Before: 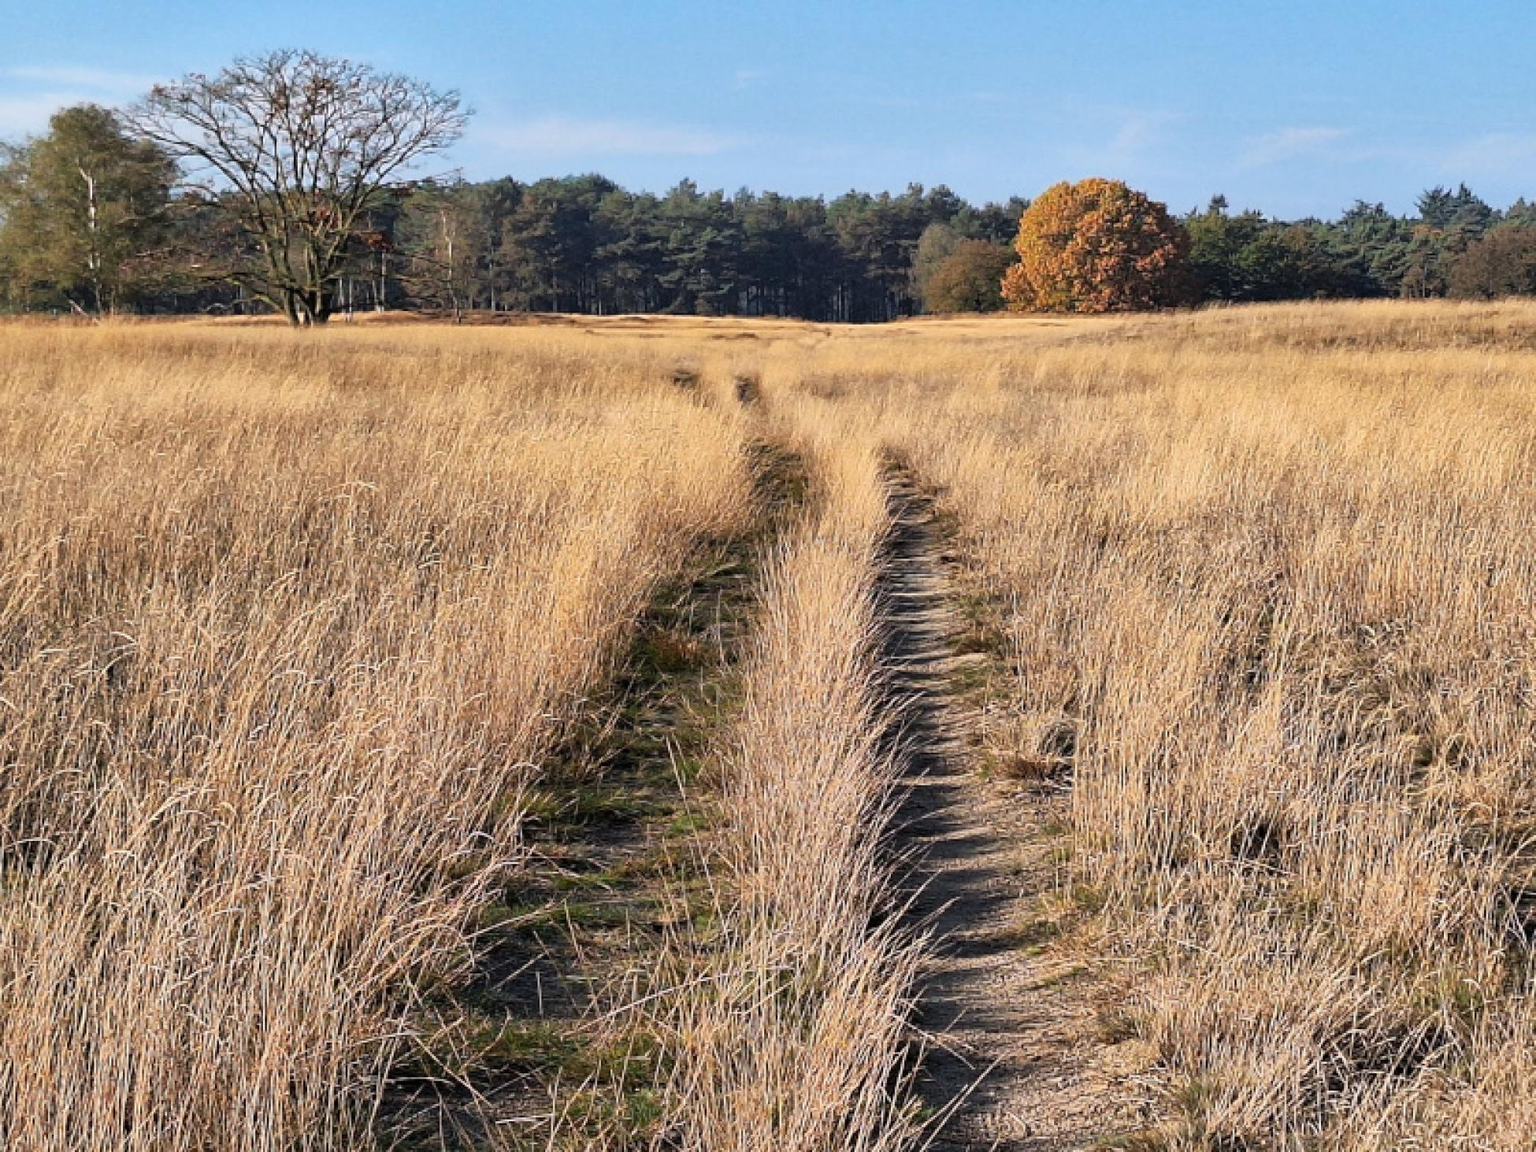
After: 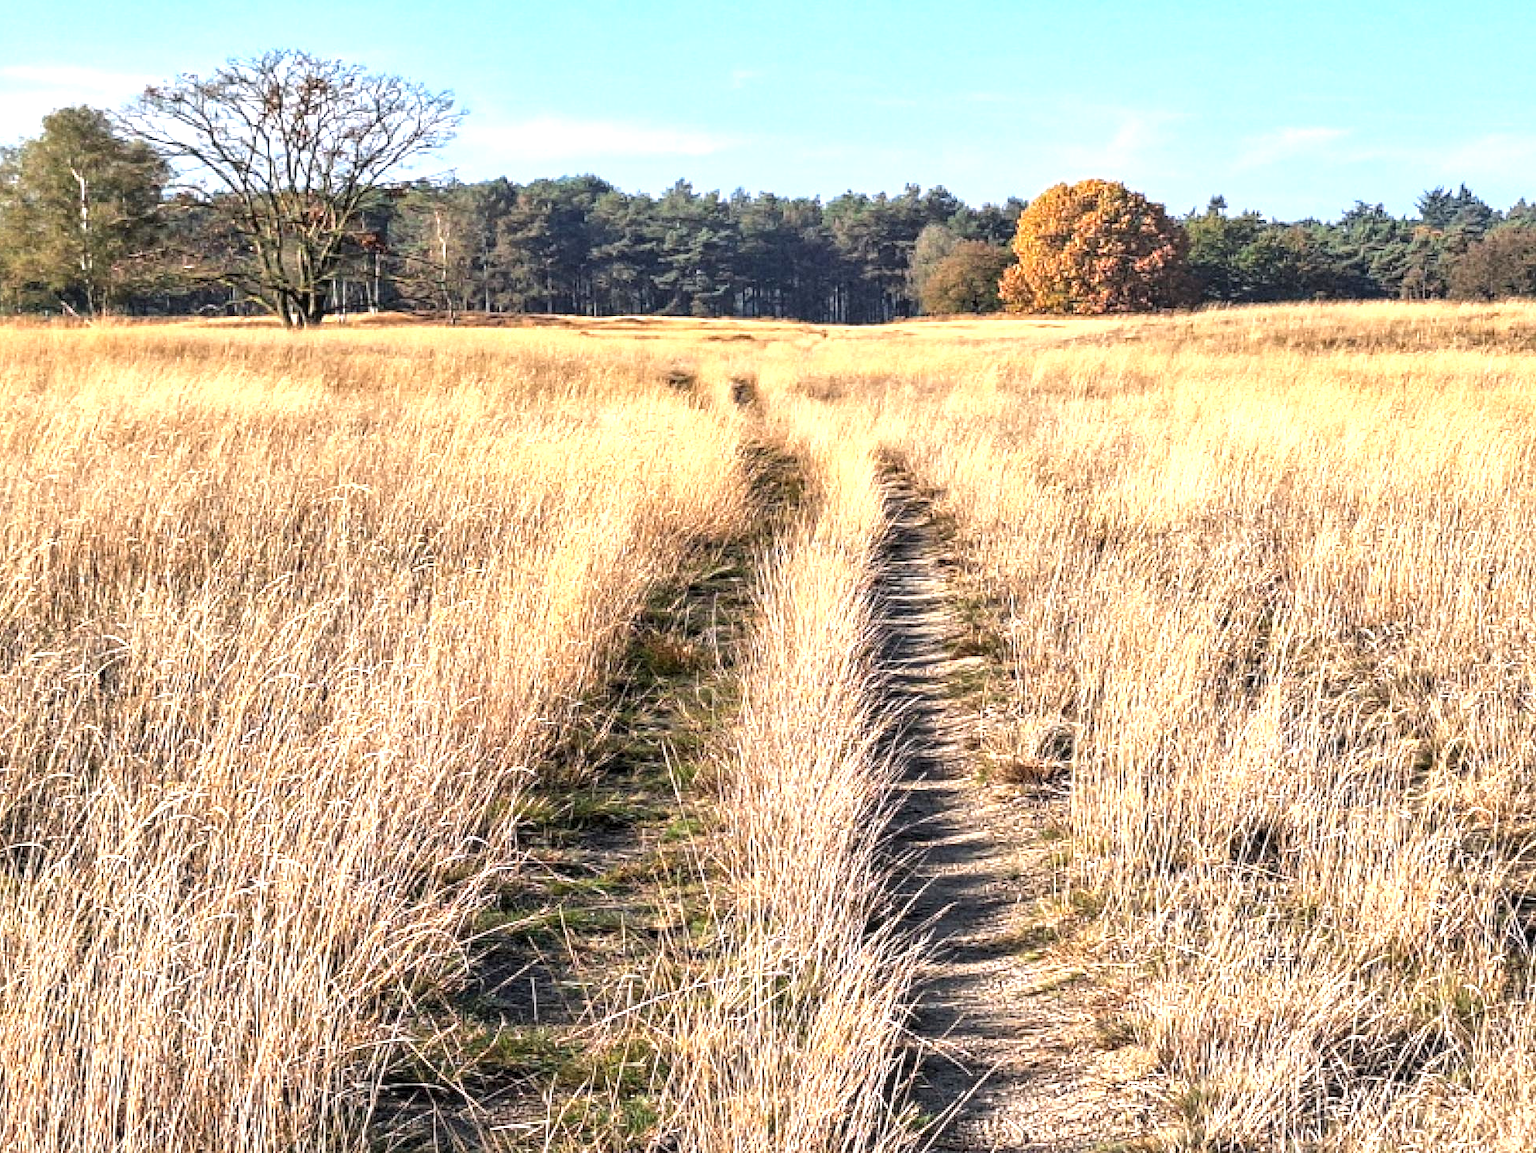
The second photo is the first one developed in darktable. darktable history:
exposure: black level correction 0, exposure 1.015 EV, compensate exposure bias true, compensate highlight preservation false
crop and rotate: left 0.614%, top 0.179%, bottom 0.309%
local contrast: detail 130%
